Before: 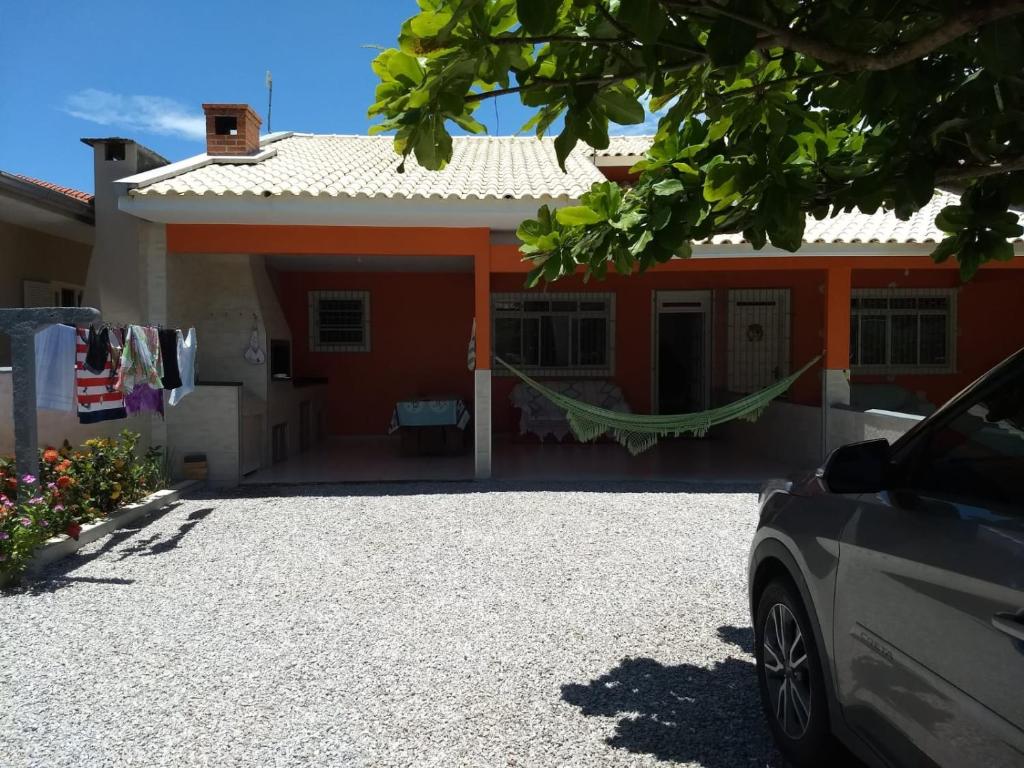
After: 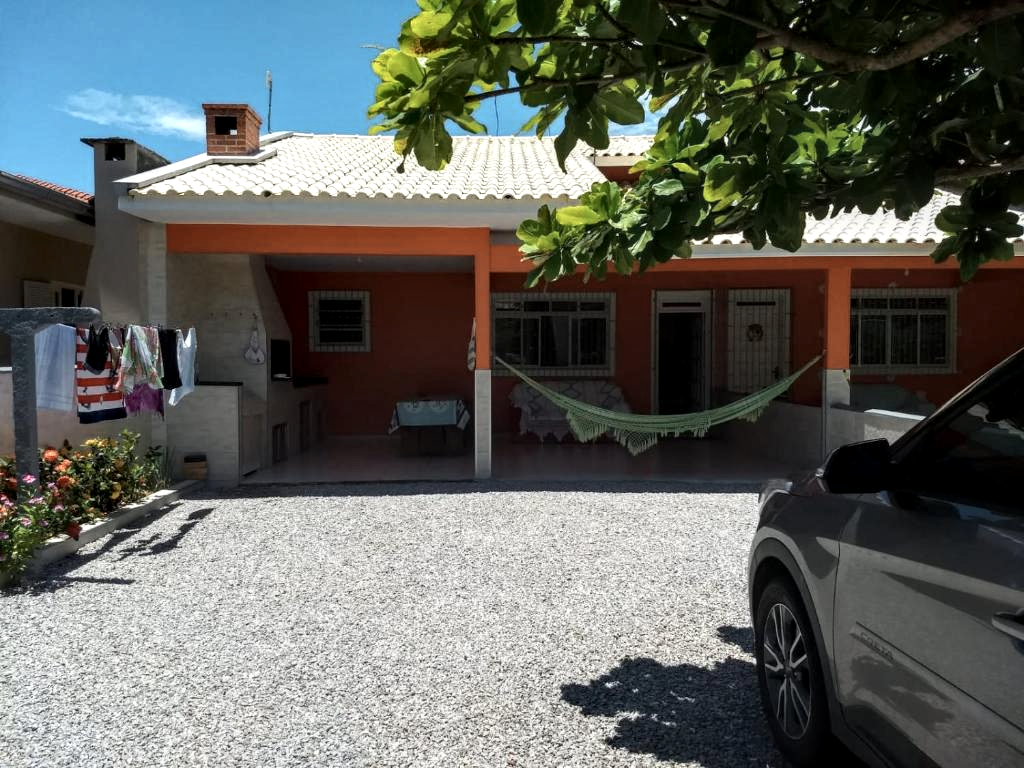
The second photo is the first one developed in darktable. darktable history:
local contrast: detail 142%
color balance rgb: linear chroma grading › global chroma 1.796%, linear chroma grading › mid-tones -1.057%, perceptual saturation grading › global saturation -0.032%
color zones: curves: ch0 [(0.018, 0.548) (0.224, 0.64) (0.425, 0.447) (0.675, 0.575) (0.732, 0.579)]; ch1 [(0.066, 0.487) (0.25, 0.5) (0.404, 0.43) (0.75, 0.421) (0.956, 0.421)]; ch2 [(0.044, 0.561) (0.215, 0.465) (0.399, 0.544) (0.465, 0.548) (0.614, 0.447) (0.724, 0.43) (0.882, 0.623) (0.956, 0.632)]
